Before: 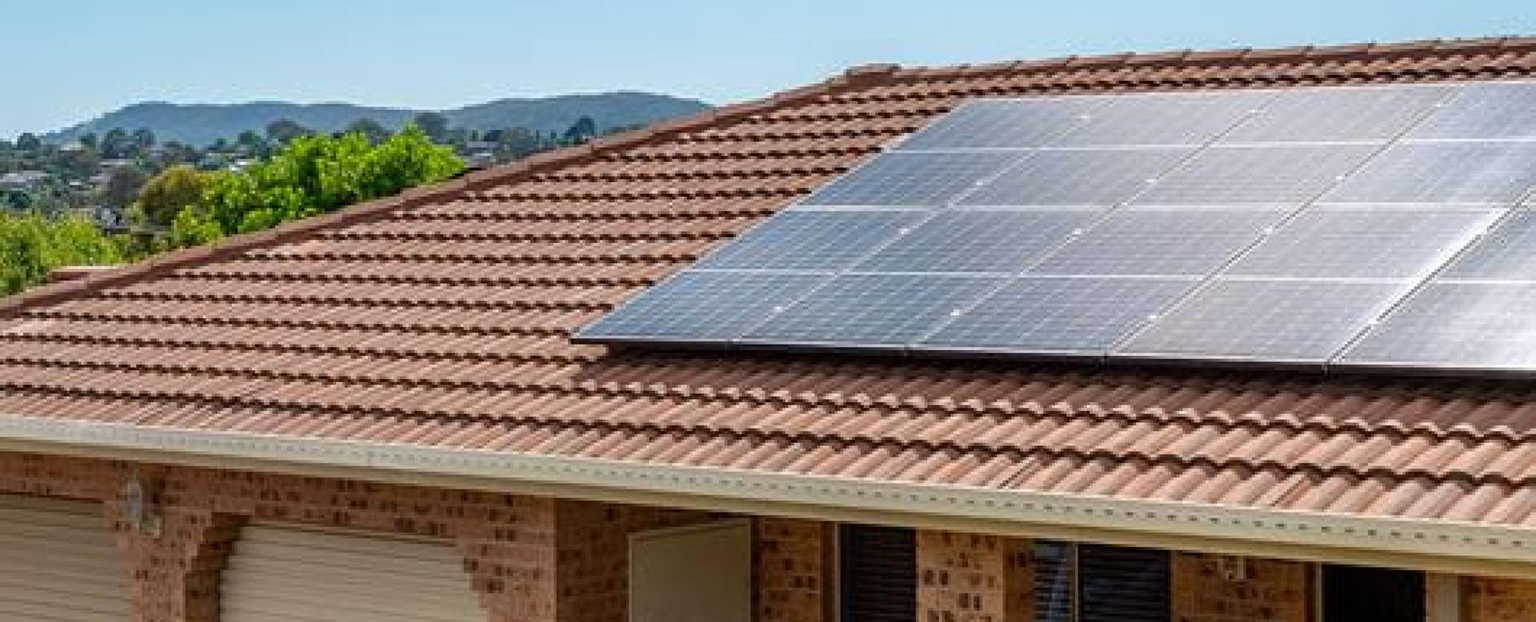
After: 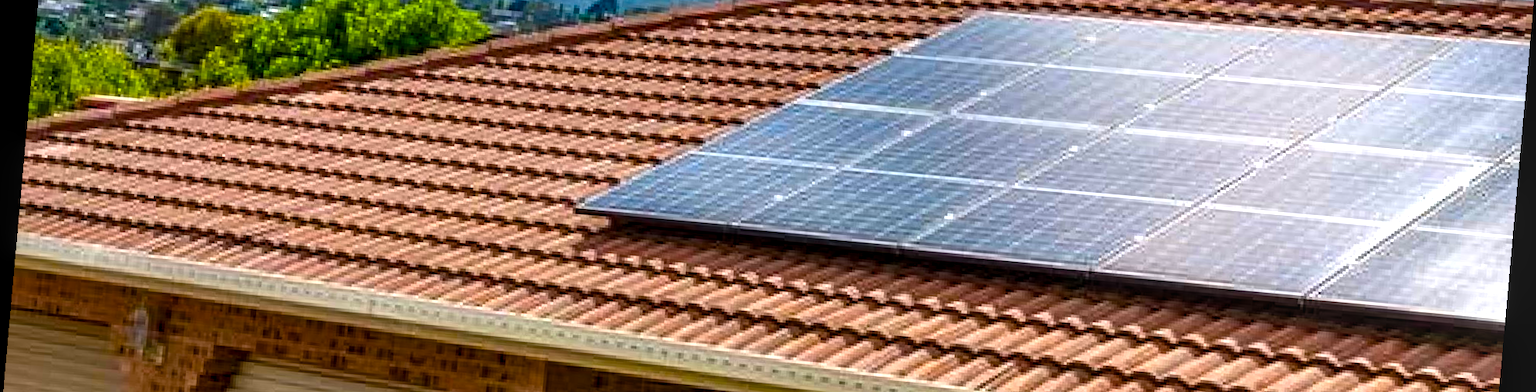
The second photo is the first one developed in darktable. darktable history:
local contrast: on, module defaults
rotate and perspective: rotation 5.12°, automatic cropping off
color balance rgb: linear chroma grading › global chroma 9%, perceptual saturation grading › global saturation 36%, perceptual saturation grading › shadows 35%, perceptual brilliance grading › global brilliance 15%, perceptual brilliance grading › shadows -35%, global vibrance 15%
crop and rotate: top 23.043%, bottom 23.437%
